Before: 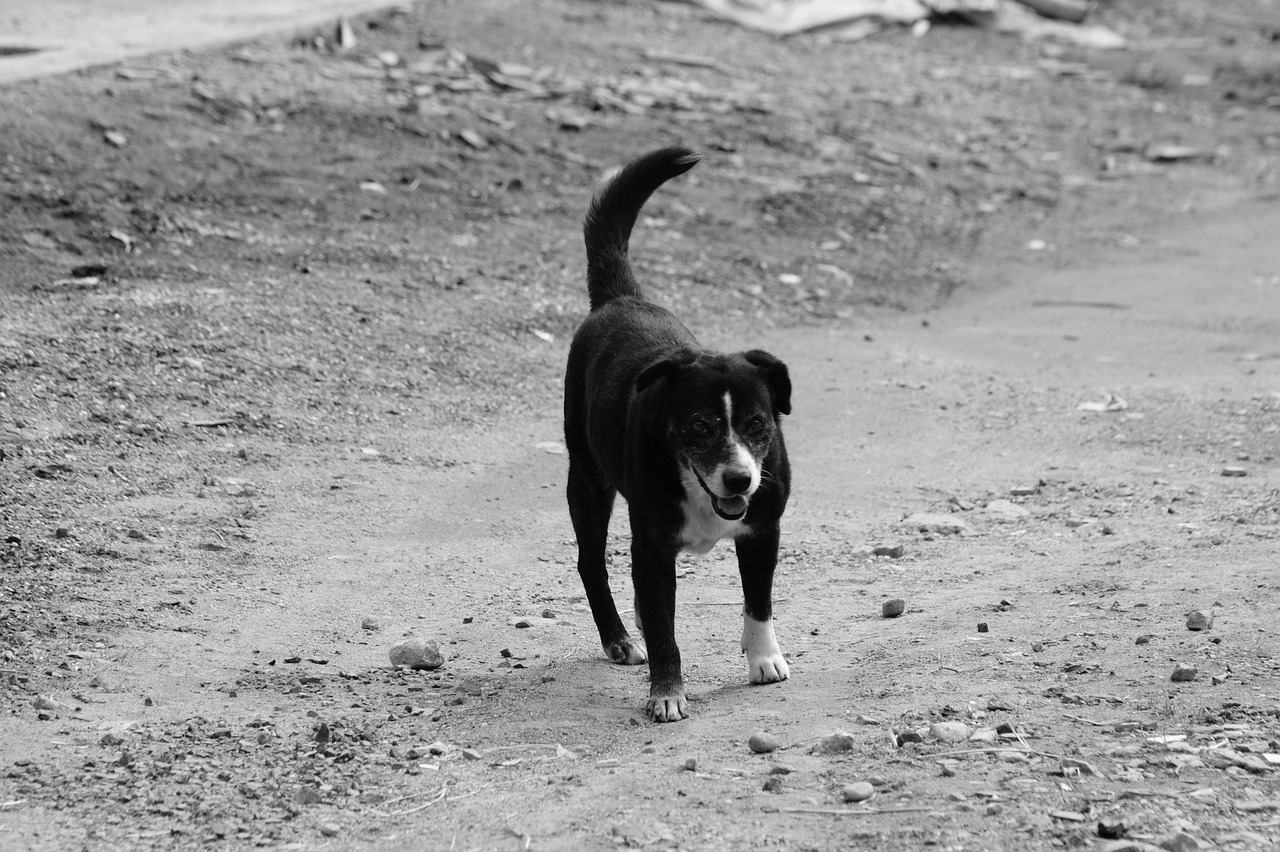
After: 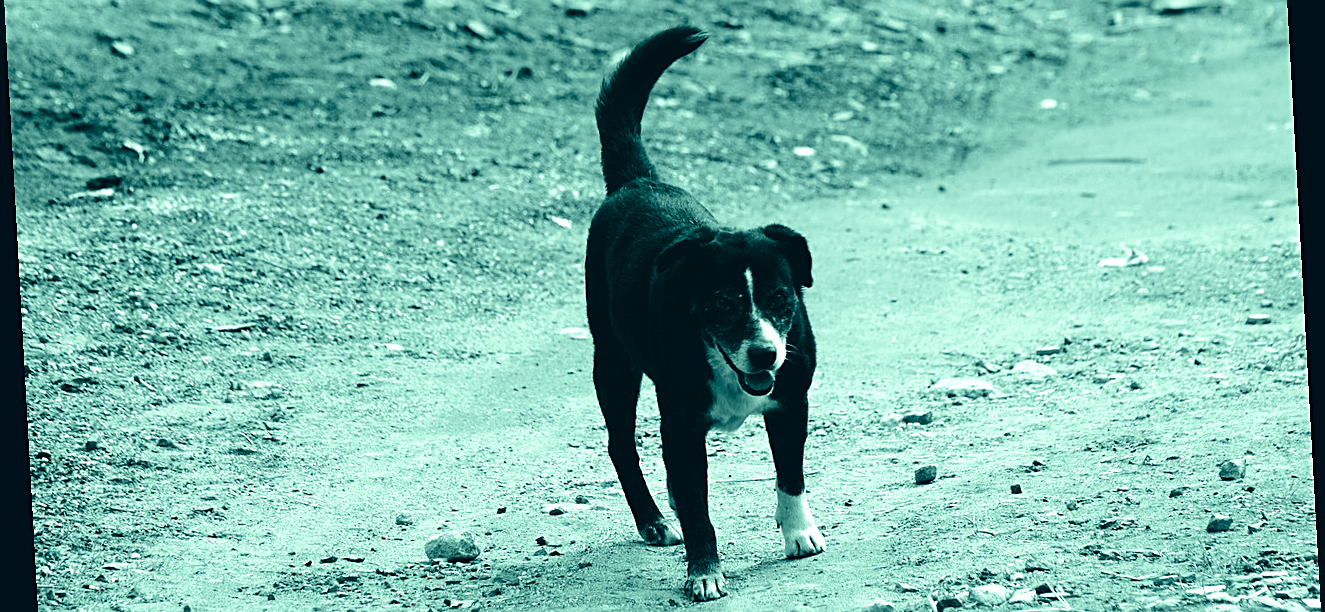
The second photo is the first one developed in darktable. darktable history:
white balance: red 0.976, blue 1.04
crop: top 16.727%, bottom 16.727%
velvia: on, module defaults
color correction: highlights a* -20.08, highlights b* 9.8, shadows a* -20.4, shadows b* -10.76
sharpen: on, module defaults
rotate and perspective: rotation -3.18°, automatic cropping off
tone equalizer: -8 EV -0.75 EV, -7 EV -0.7 EV, -6 EV -0.6 EV, -5 EV -0.4 EV, -3 EV 0.4 EV, -2 EV 0.6 EV, -1 EV 0.7 EV, +0 EV 0.75 EV, edges refinement/feathering 500, mask exposure compensation -1.57 EV, preserve details no
